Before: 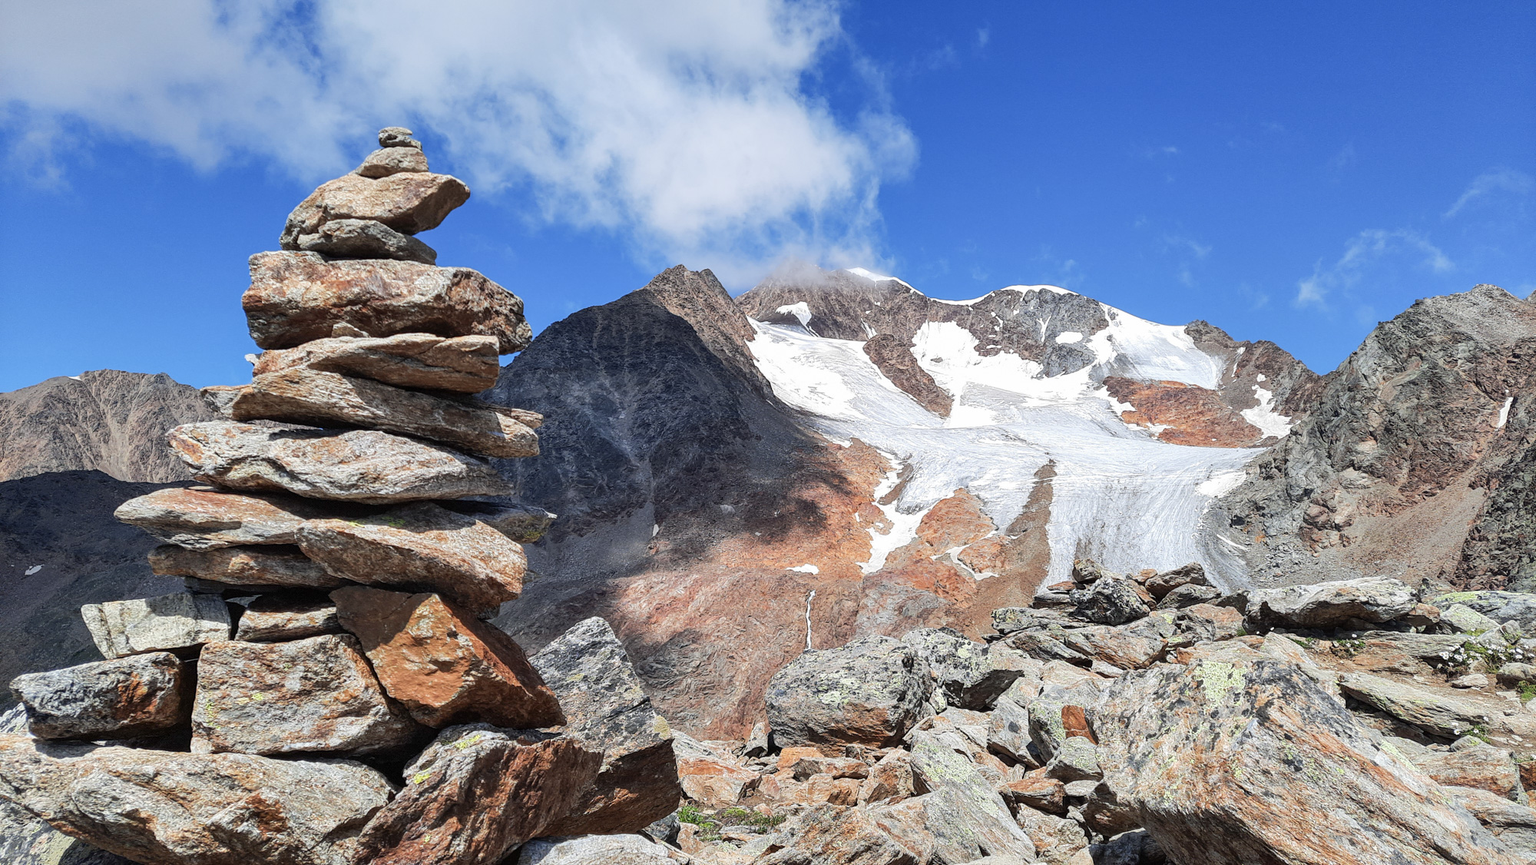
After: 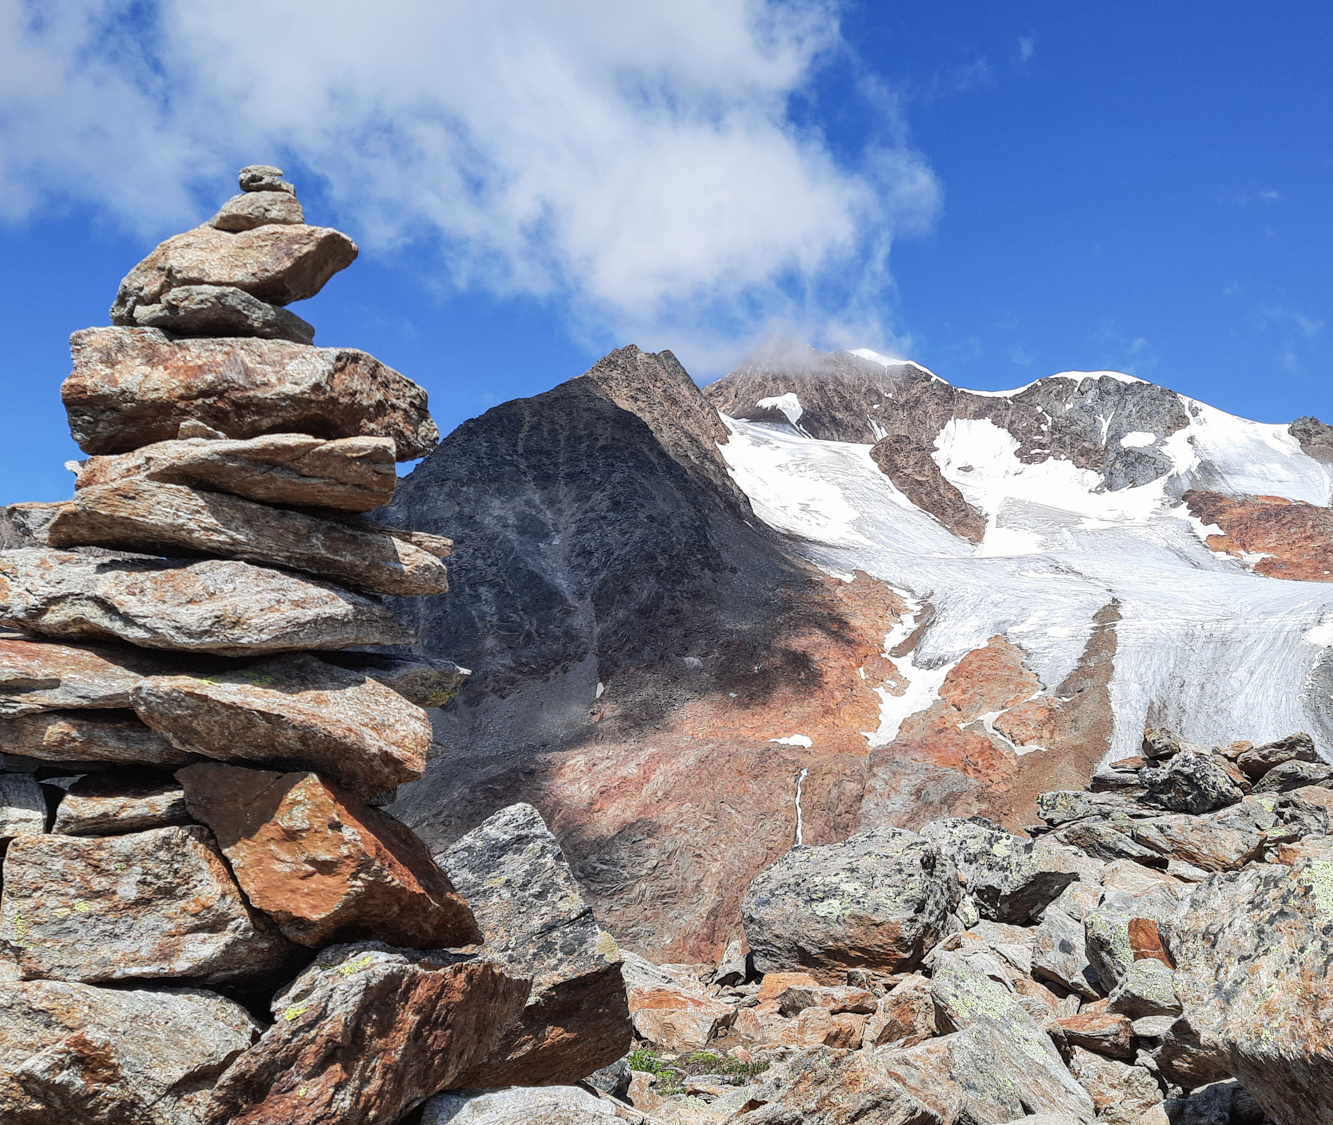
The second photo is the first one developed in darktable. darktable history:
crop and rotate: left 12.734%, right 20.608%
